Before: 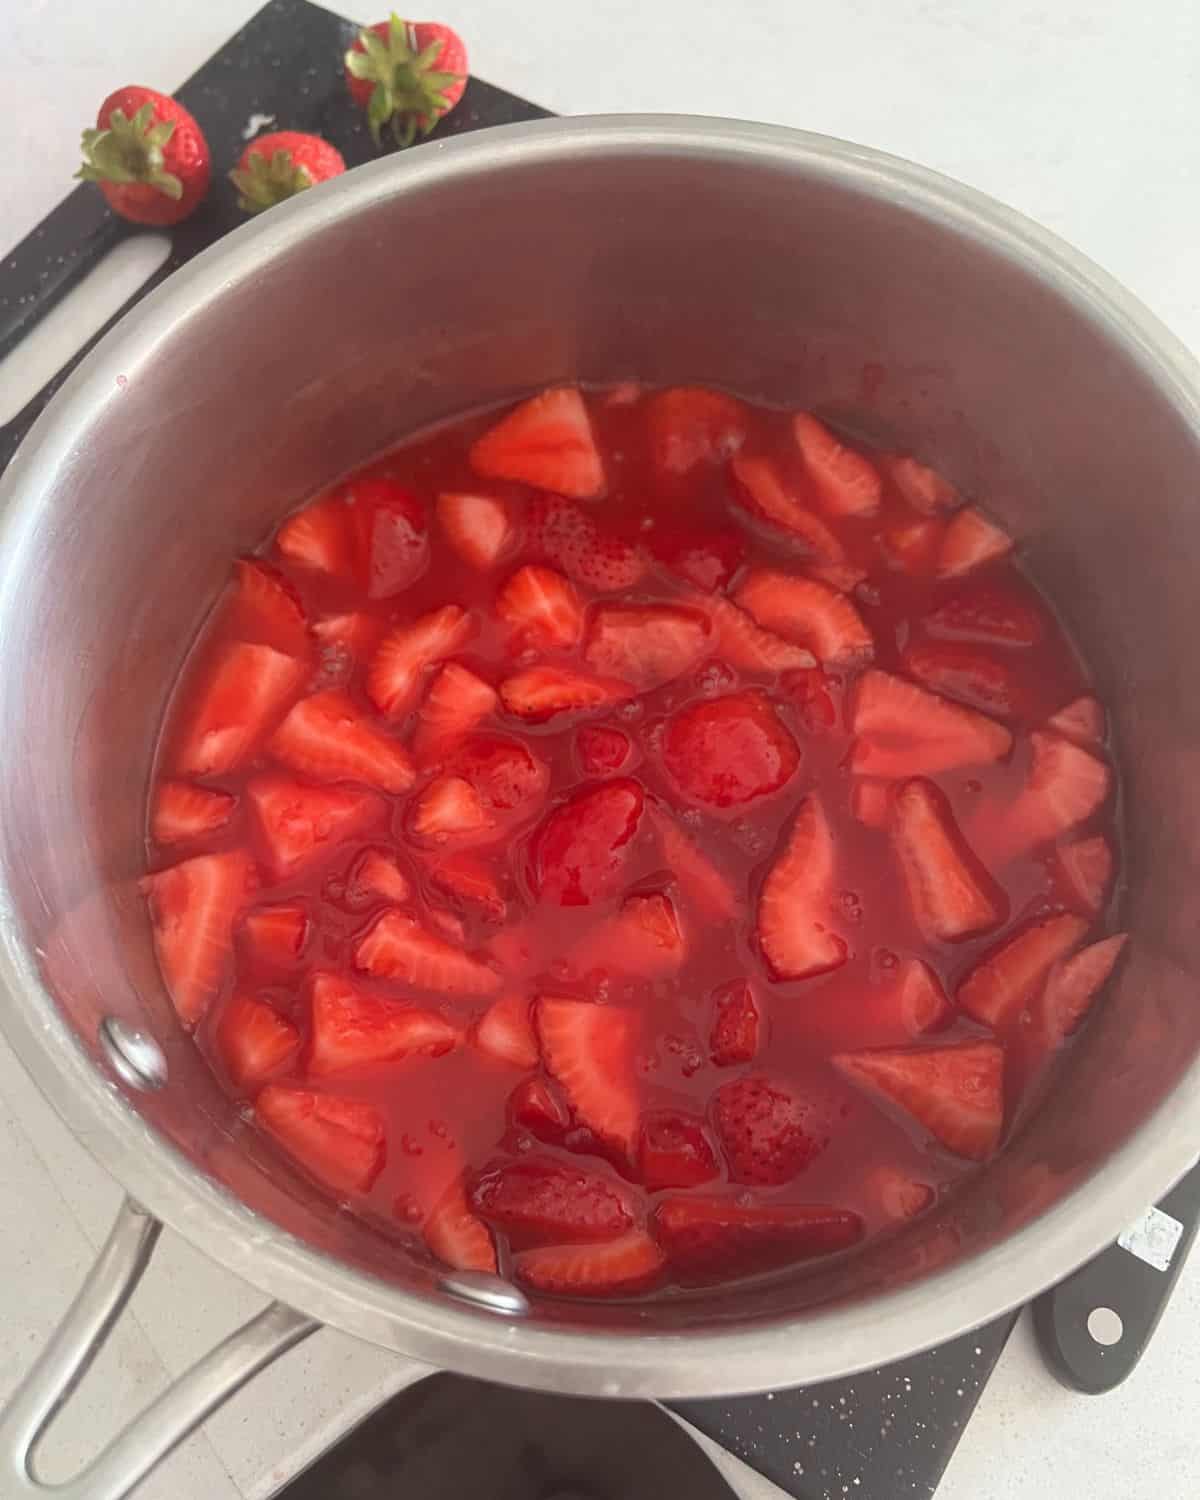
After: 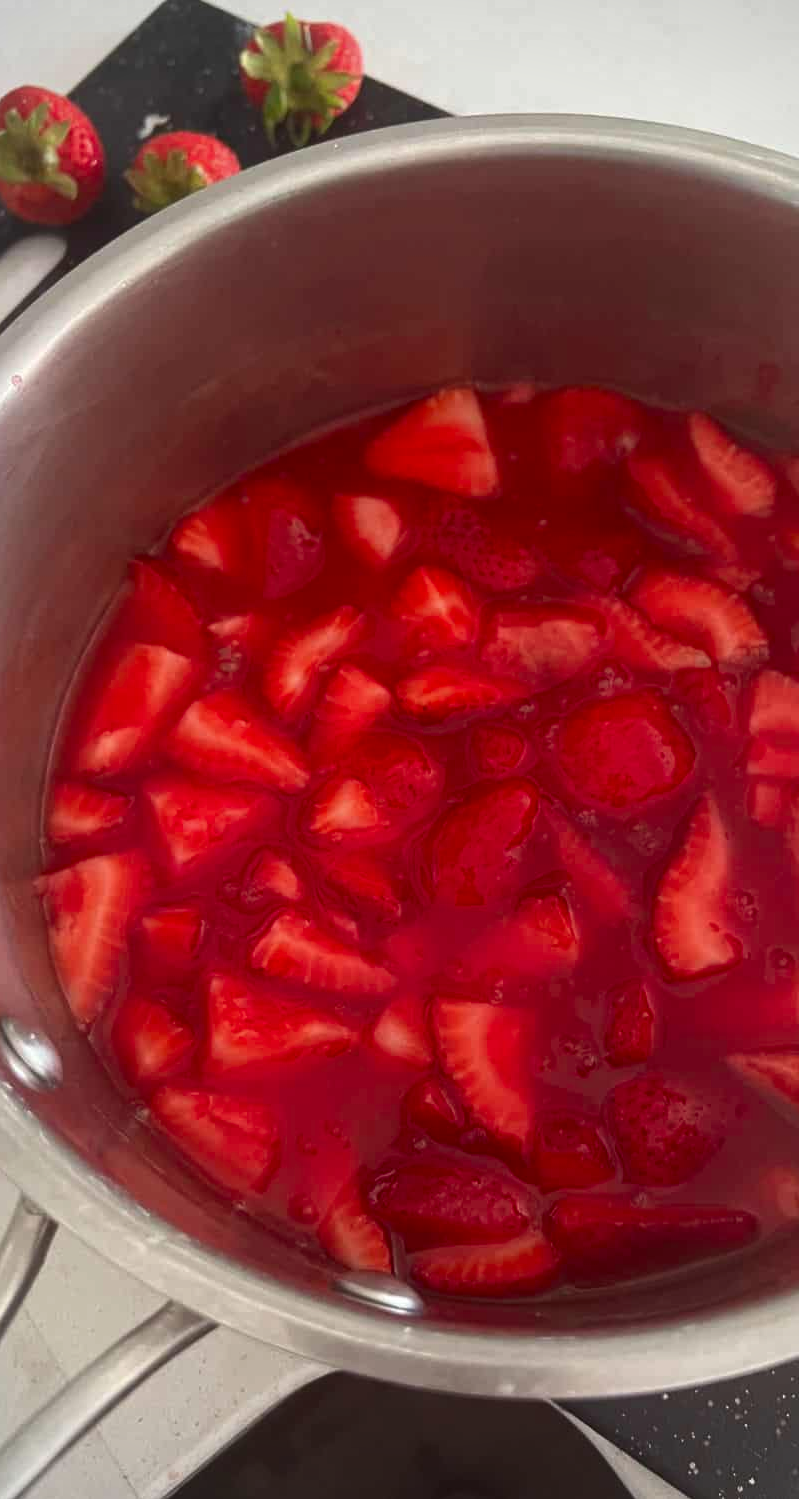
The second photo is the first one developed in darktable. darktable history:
vignetting: fall-off start 91.19%
crop and rotate: left 8.786%, right 24.548%
rgb curve: mode RGB, independent channels
contrast brightness saturation: contrast 0.07, brightness -0.14, saturation 0.11
